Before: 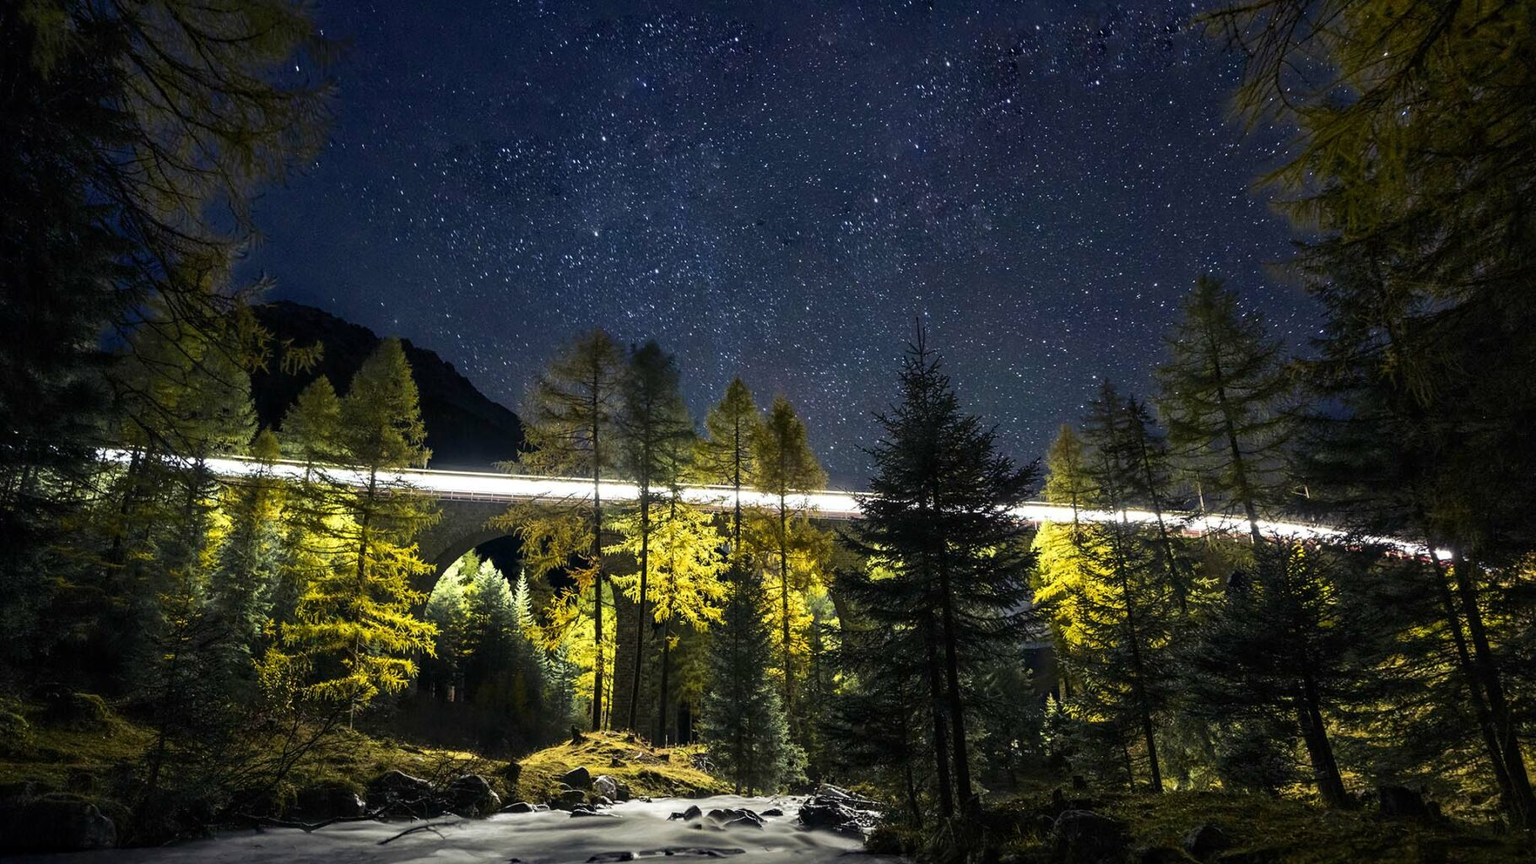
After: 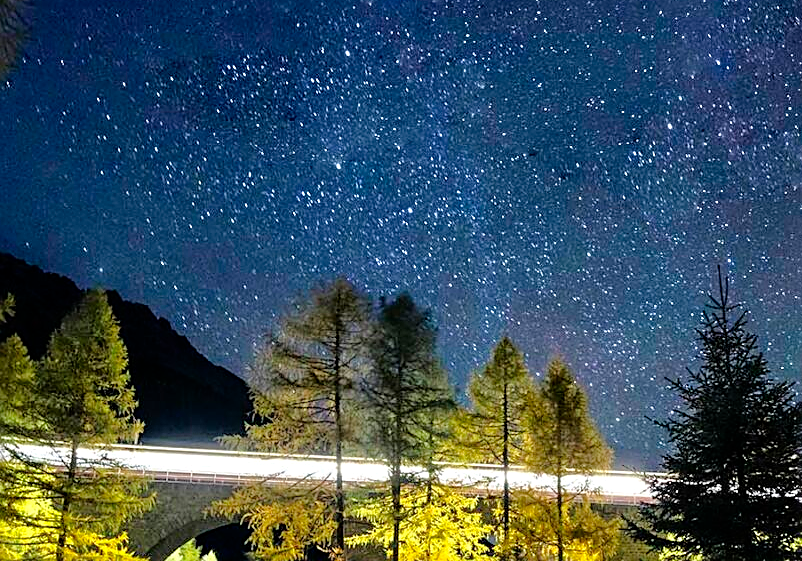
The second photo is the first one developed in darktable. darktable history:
color correction: saturation 1.11
sharpen: on, module defaults
tone equalizer: -7 EV 0.15 EV, -6 EV 0.6 EV, -5 EV 1.15 EV, -4 EV 1.33 EV, -3 EV 1.15 EV, -2 EV 0.6 EV, -1 EV 0.15 EV, mask exposure compensation -0.5 EV
crop: left 20.248%, top 10.86%, right 35.675%, bottom 34.321%
